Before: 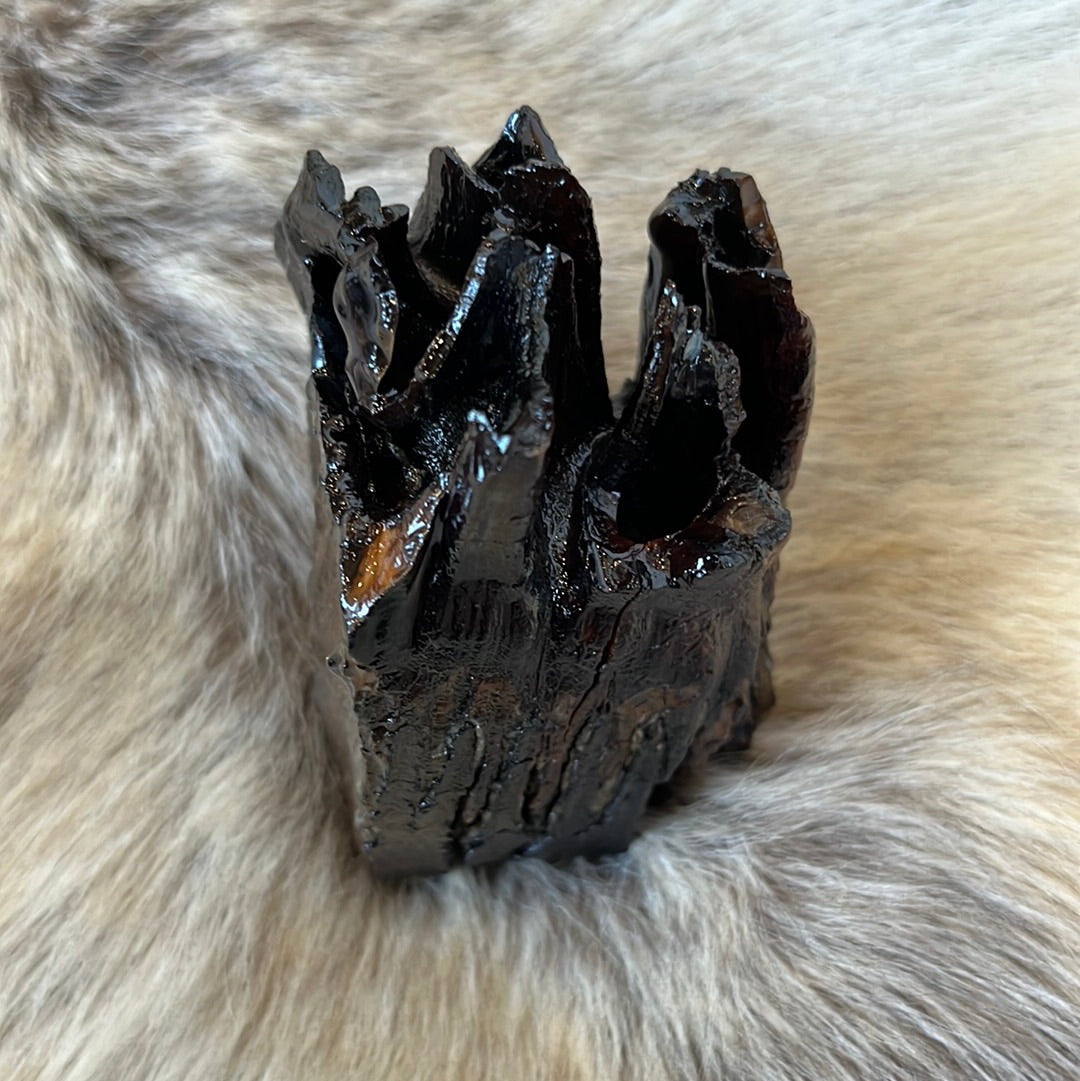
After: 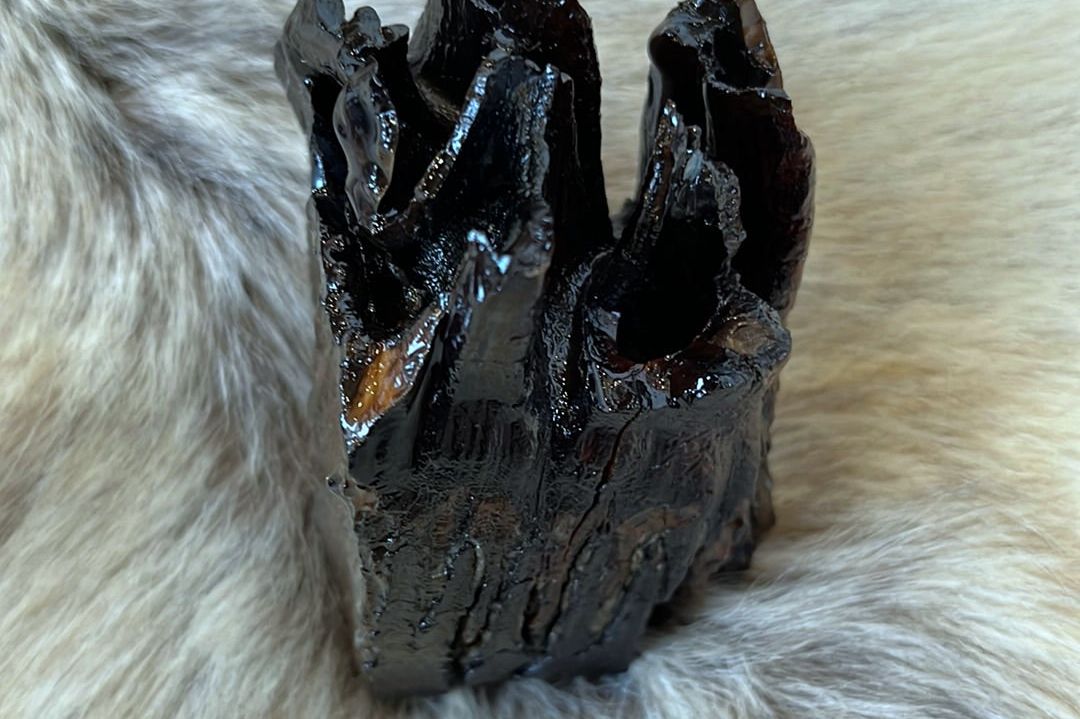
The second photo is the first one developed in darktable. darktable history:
white balance: red 0.925, blue 1.046
crop: top 16.727%, bottom 16.727%
